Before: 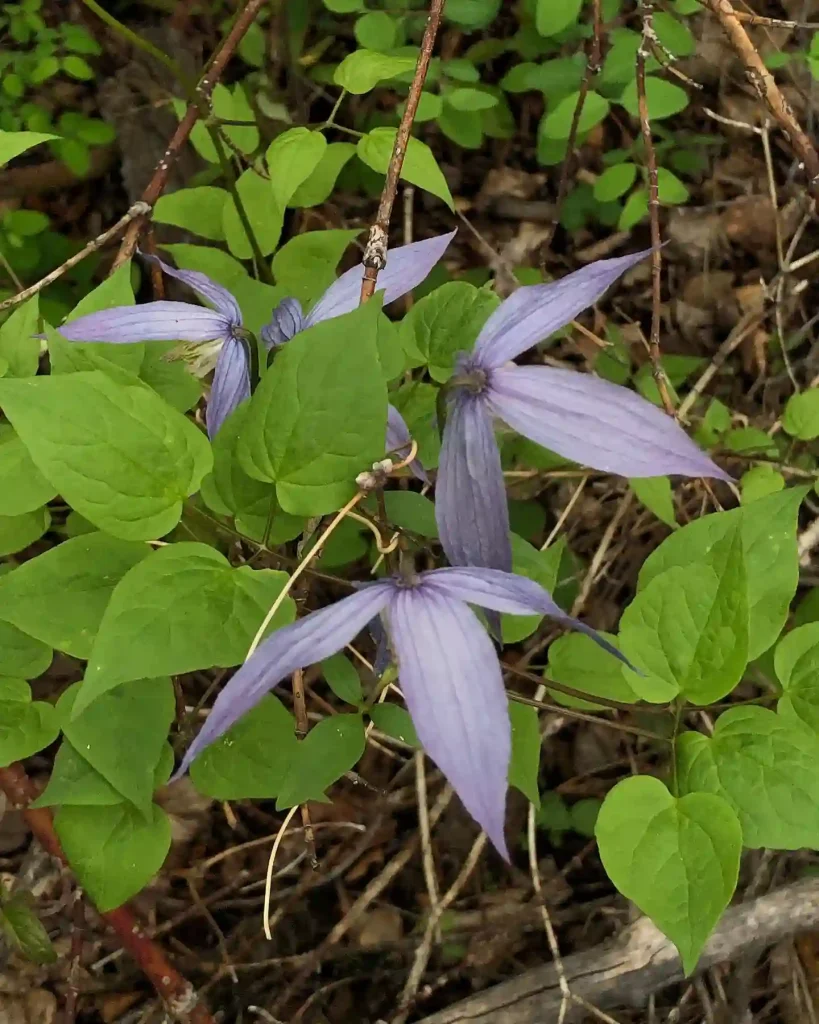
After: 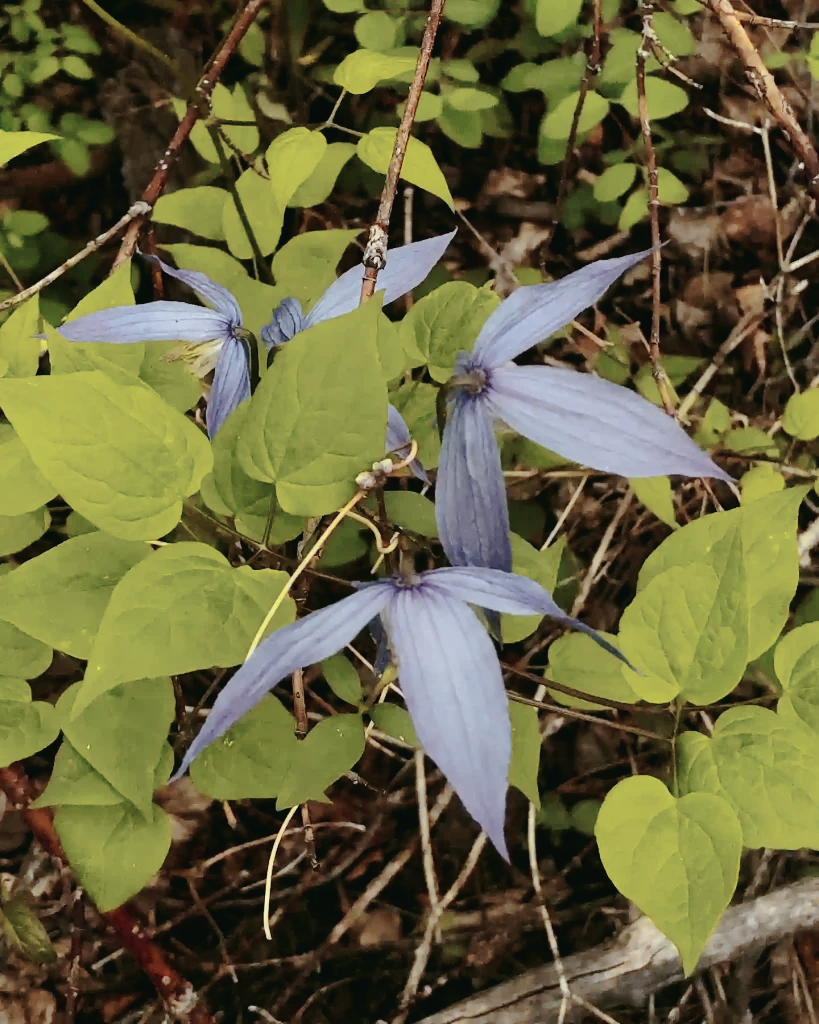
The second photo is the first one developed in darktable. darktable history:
tone curve: curves: ch0 [(0, 0) (0.003, 0.026) (0.011, 0.025) (0.025, 0.022) (0.044, 0.022) (0.069, 0.028) (0.1, 0.041) (0.136, 0.062) (0.177, 0.103) (0.224, 0.167) (0.277, 0.242) (0.335, 0.343) (0.399, 0.452) (0.468, 0.539) (0.543, 0.614) (0.623, 0.683) (0.709, 0.749) (0.801, 0.827) (0.898, 0.918) (1, 1)], preserve colors none
color look up table: target L [95.96, 93.66, 92.68, 94.19, 92.25, 77.95, 70.13, 70.73, 67.74, 54.73, 49.91, 12.57, 200.18, 85.93, 74.48, 77, 72.94, 62.02, 54.99, 53.82, 43.66, 35.16, 30.74, 13.75, 14.81, 6.376, 82.62, 67.51, 68.1, 48.27, 54.09, 53.24, 52.3, 33.05, 49.12, 15.8, 34.44, 29.78, 17.54, 12.57, 13.17, 3.767, 91.86, 76.59, 76.82, 57.11, 57.13, 40.66, 38.11], target a [-16.3, -12.72, -19.73, -12.94, -21.84, -28.38, -3.297, -8.718, -27.92, -24.31, -10.85, -10.46, 0, 3.955, 27.32, 10.33, 31.36, 53.46, 72.64, 72.25, 17.42, 41.55, 22.88, 26.9, 6.16, -8.443, 2.177, 42.97, 35.09, 17.22, 17, 79.45, 79.76, 5.895, 72.92, 31.08, 40.94, 6.002, 26.7, 31.01, 18.64, 30.27, -19.76, -20.84, -22.11, -7.52, -19.52, -8.928, -6.73], target b [72.86, -2.862, 65.97, 71.65, 66.75, 7.325, 5.091, 44.29, 47.45, 30.2, 28.4, 10.84, 0, 18.73, 18.29, 59.76, 62.32, 19.17, 39.67, 28.36, 26.11, 34.08, 5.33, 23.48, 13.64, 10.39, -8.195, -11.11, -1.51, -29.95, -6.49, 23.99, 23.37, -43.22, 30.43, -38.57, 10.08, -7.322, -40.35, -36.83, -30.99, -26.41, -4.821, -21.08, -18.08, -32.33, -26.15, -4.608, -26.73], num patches 49
